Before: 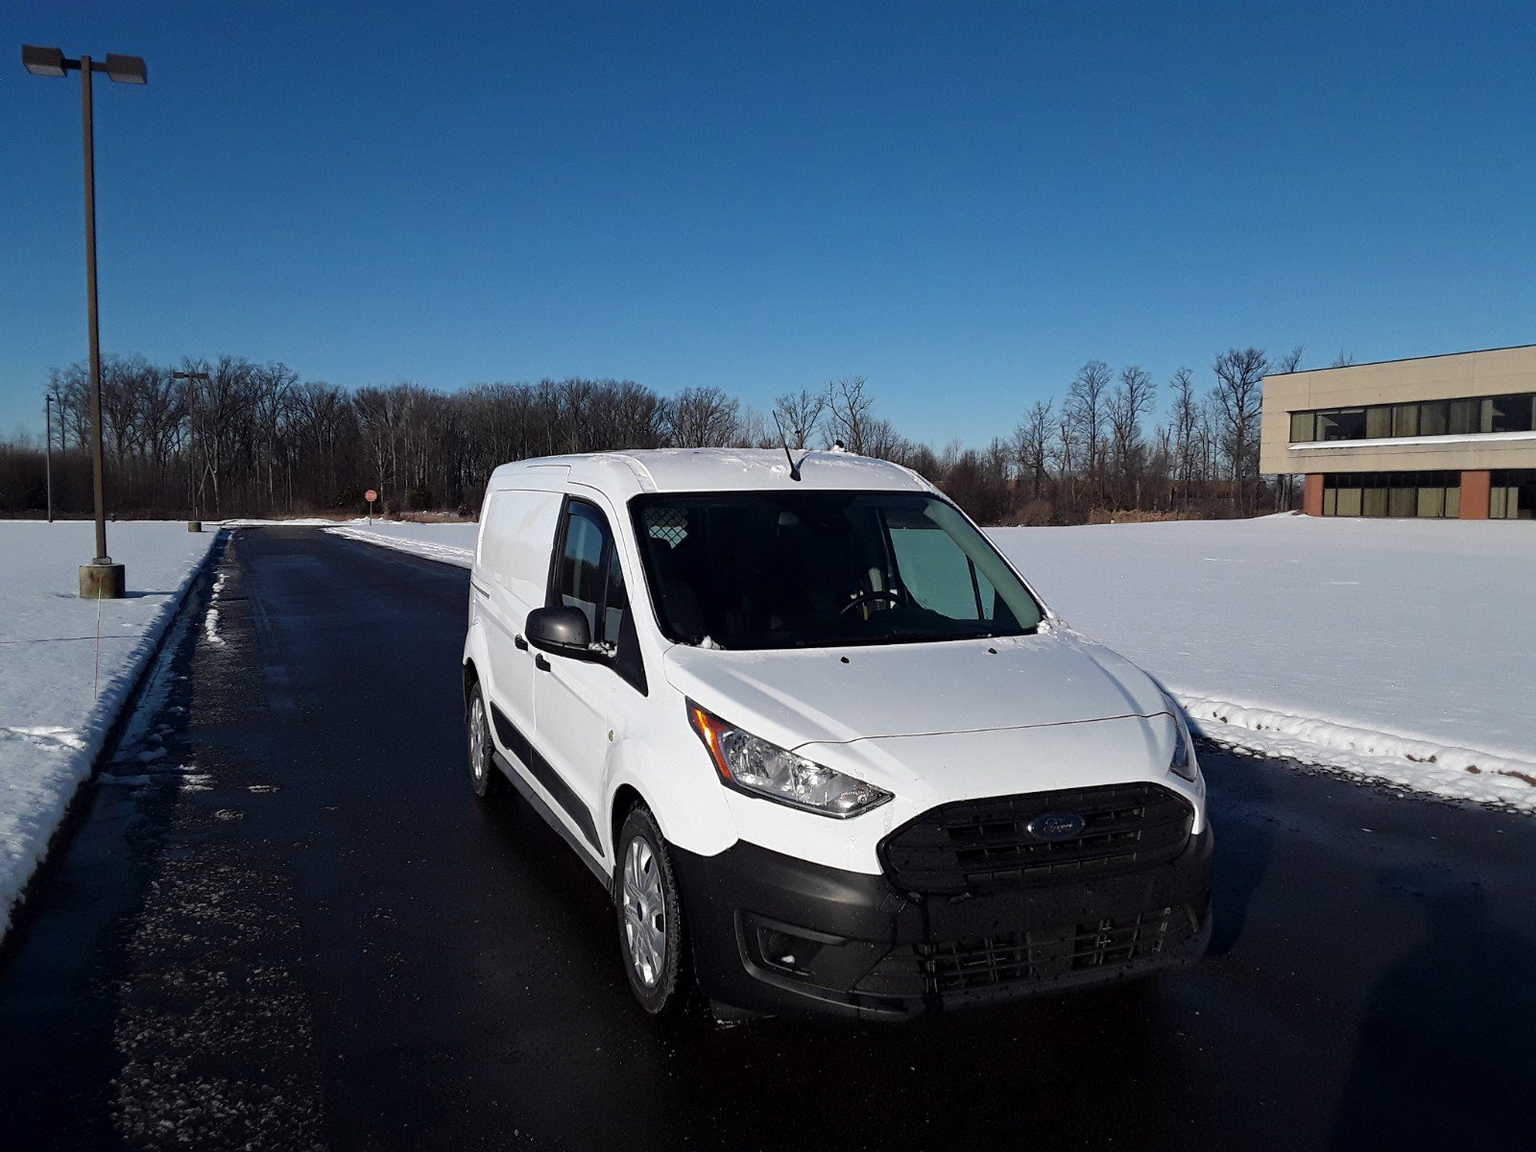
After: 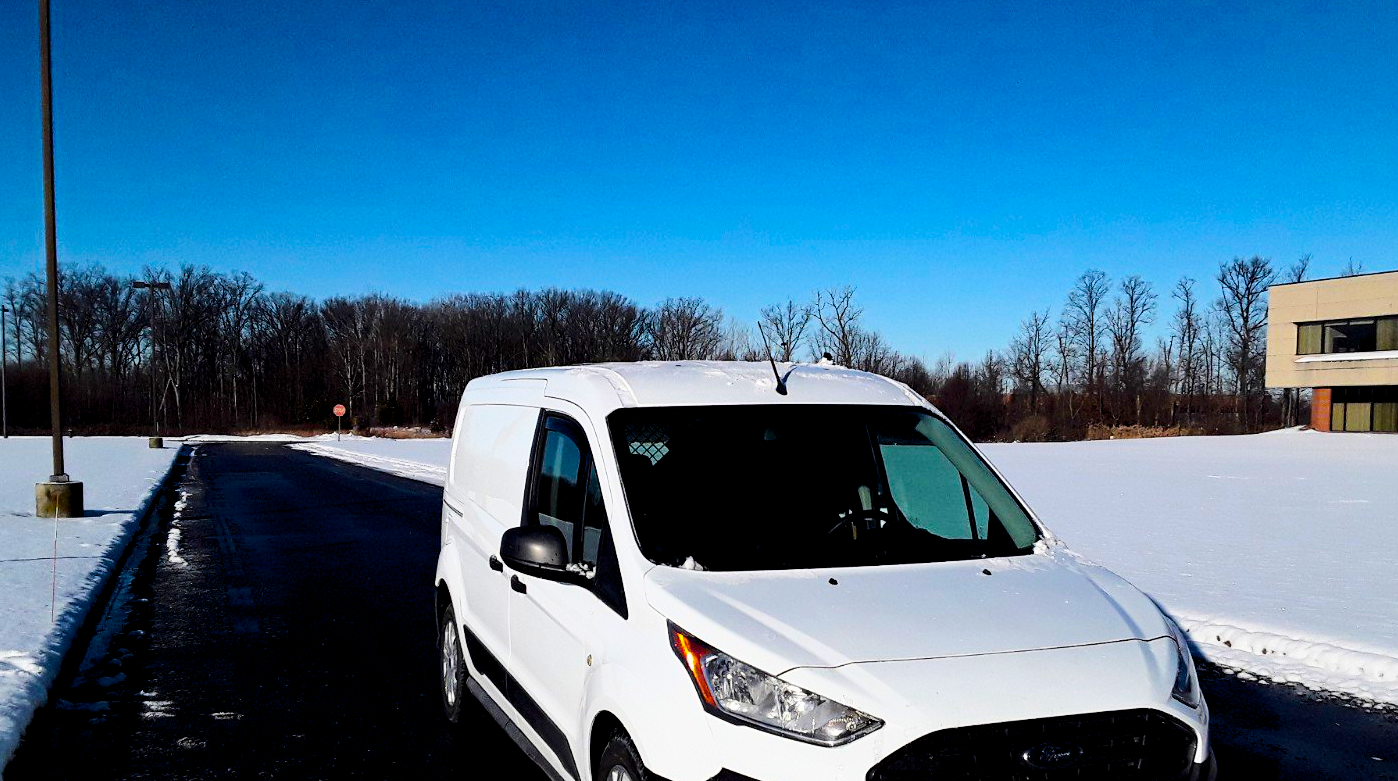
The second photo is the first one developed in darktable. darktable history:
base curve: curves: ch0 [(0, 0) (0.036, 0.025) (0.121, 0.166) (0.206, 0.329) (0.605, 0.79) (1, 1)]
color balance rgb: global offset › luminance -0.851%, perceptual saturation grading › global saturation 36.792%, perceptual saturation grading › shadows 35.259%
crop: left 2.947%, top 8.897%, right 9.646%, bottom 25.984%
